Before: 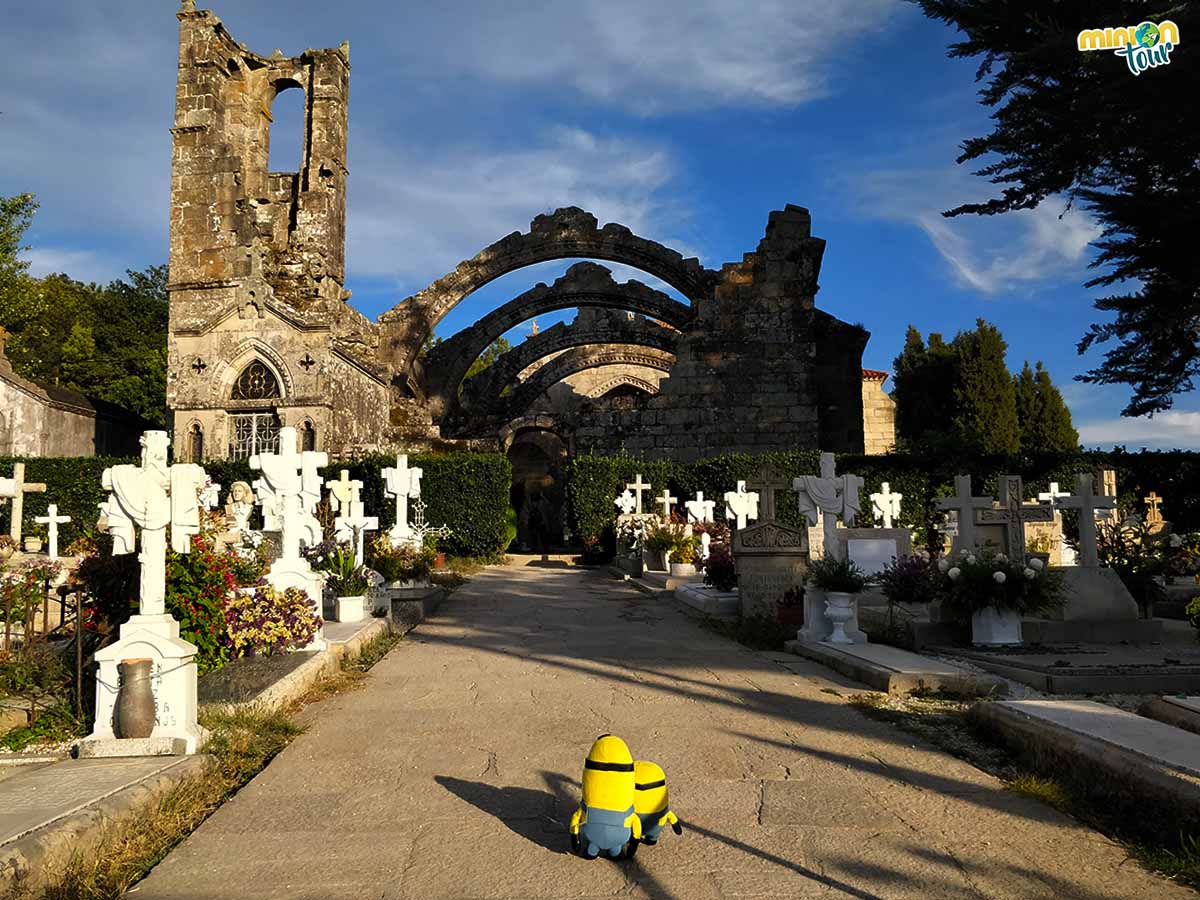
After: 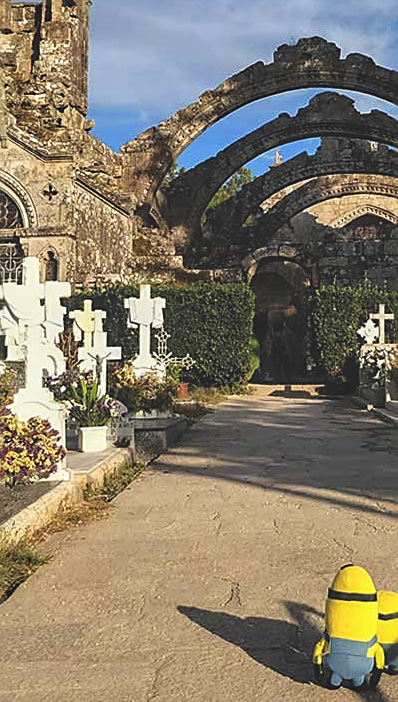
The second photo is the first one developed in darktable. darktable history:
exposure: black level correction -0.013, exposure -0.189 EV, compensate highlight preservation false
crop and rotate: left 21.454%, top 18.92%, right 45.37%, bottom 2.974%
tone equalizer: on, module defaults
local contrast: on, module defaults
sharpen: on, module defaults
contrast brightness saturation: brightness 0.136
